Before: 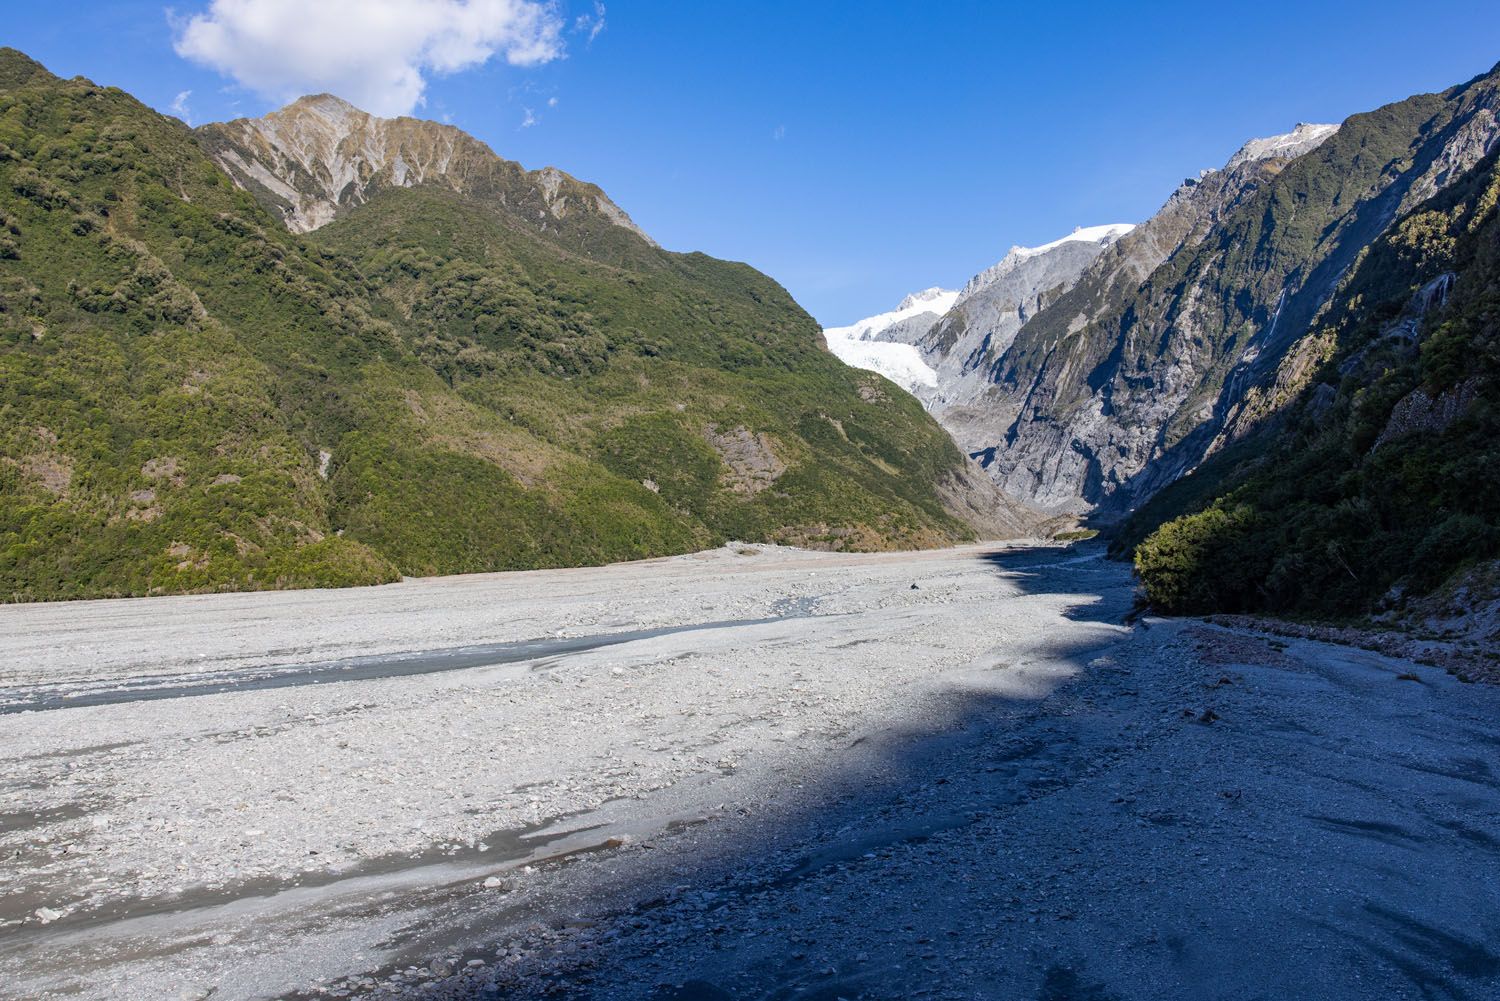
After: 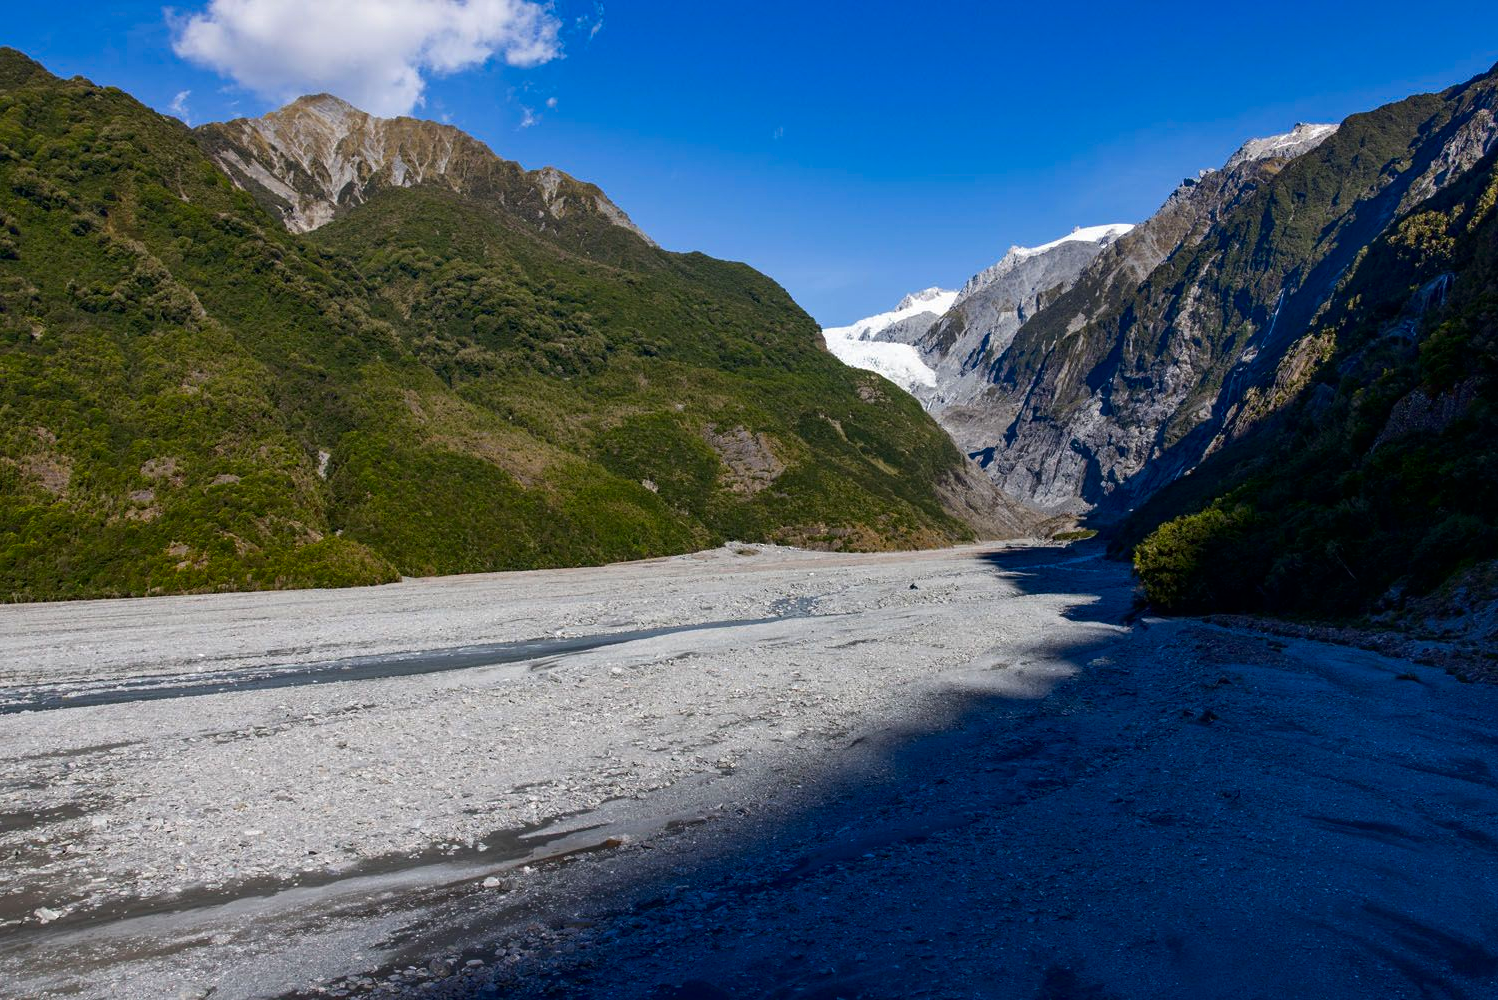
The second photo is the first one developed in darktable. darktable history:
contrast brightness saturation: brightness -0.248, saturation 0.205
crop: left 0.109%
